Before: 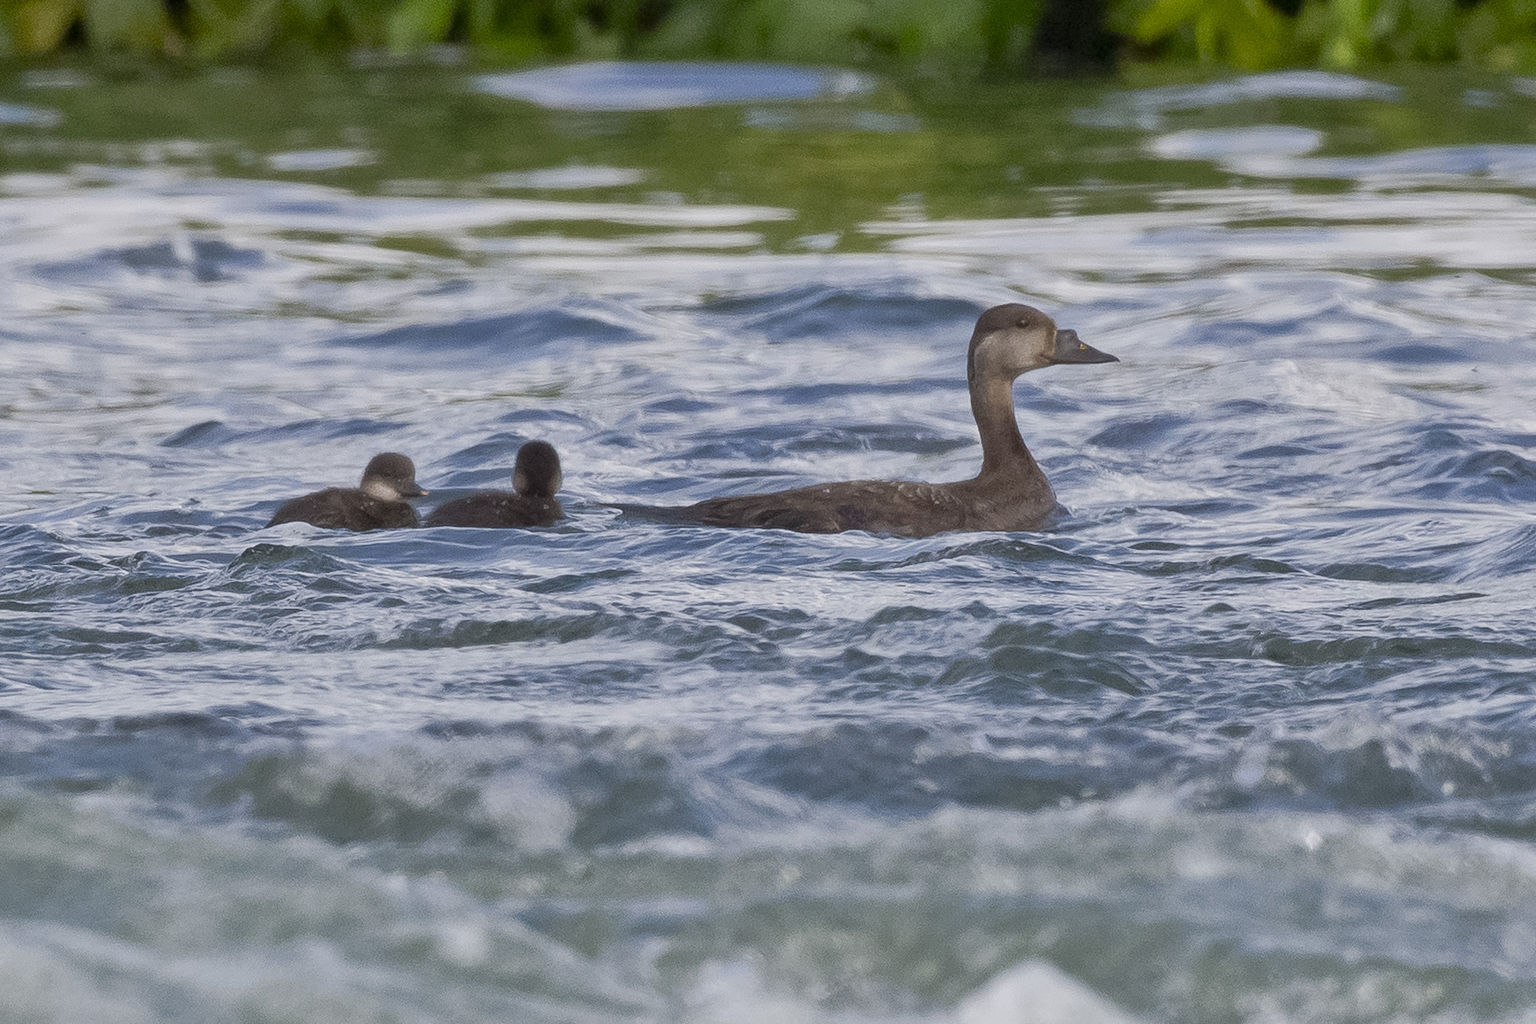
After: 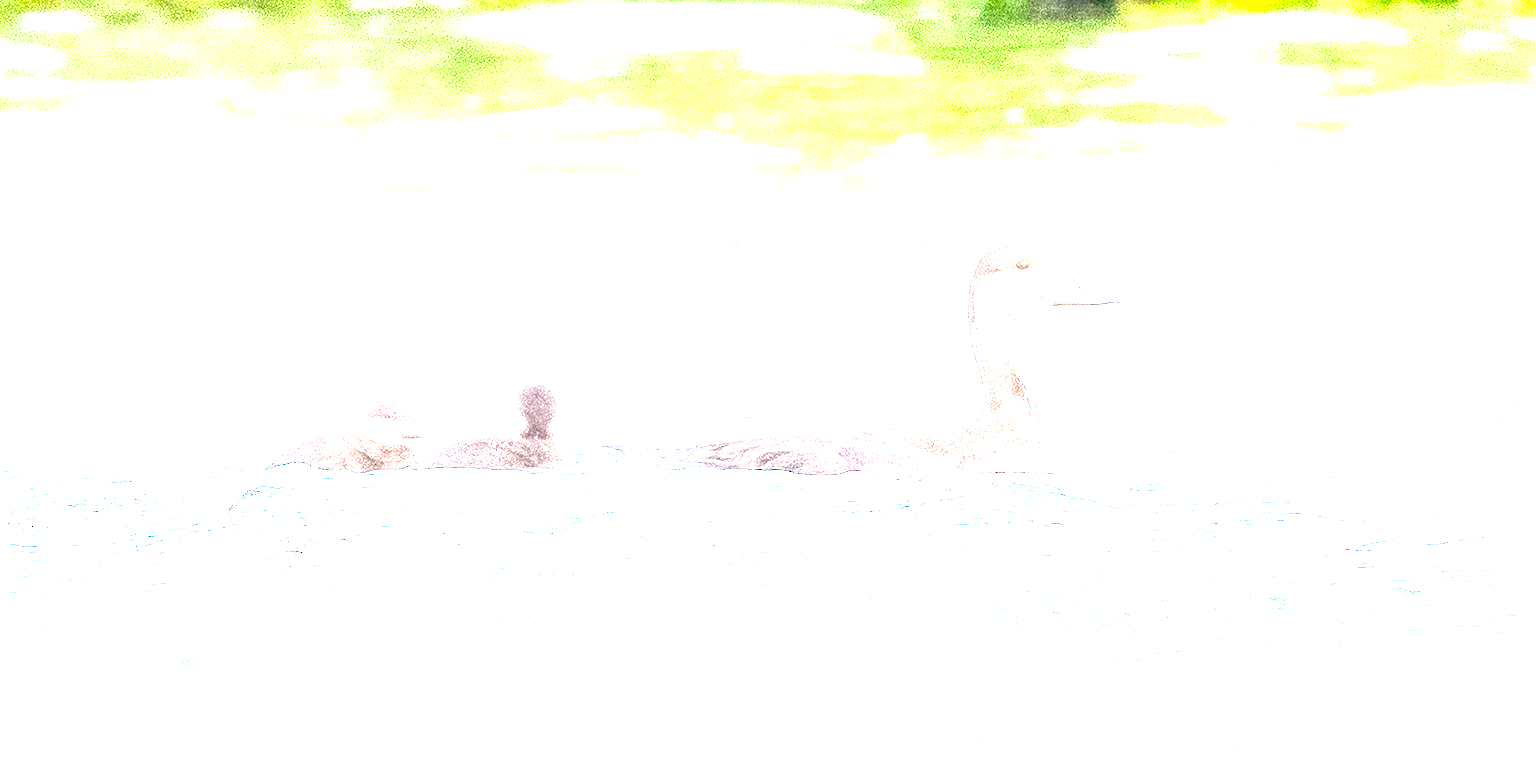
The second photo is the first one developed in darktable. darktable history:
local contrast: on, module defaults
sharpen: on, module defaults
exposure: black level correction 0, exposure 4.066 EV, compensate exposure bias true, compensate highlight preservation false
crop: top 5.729%, bottom 17.835%
